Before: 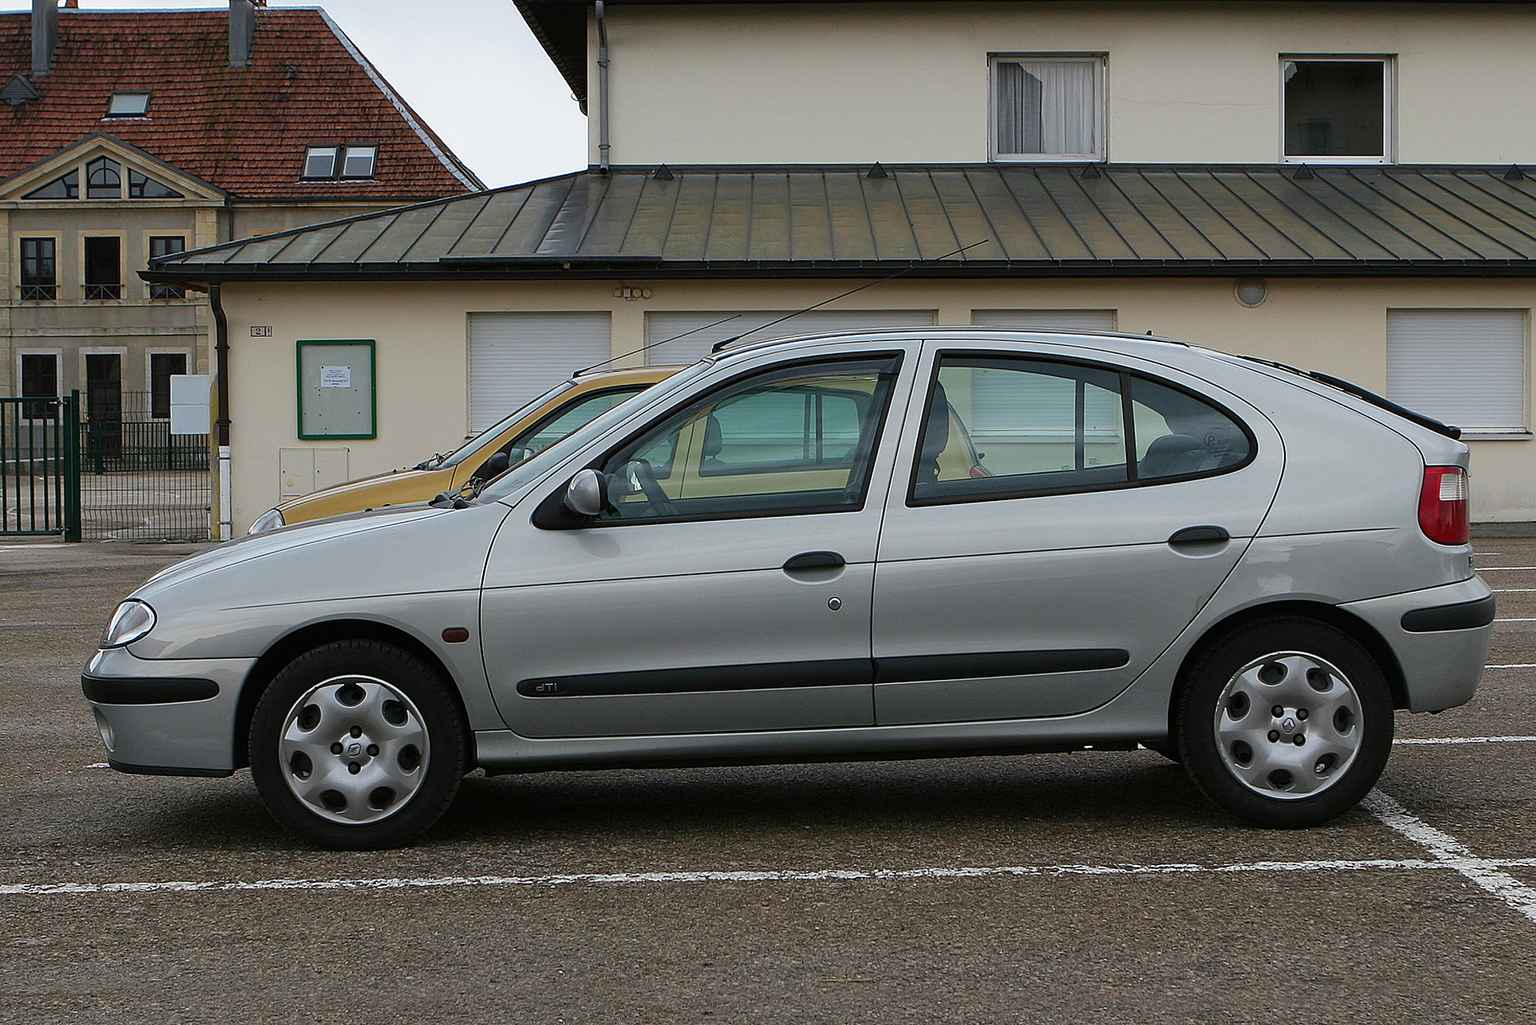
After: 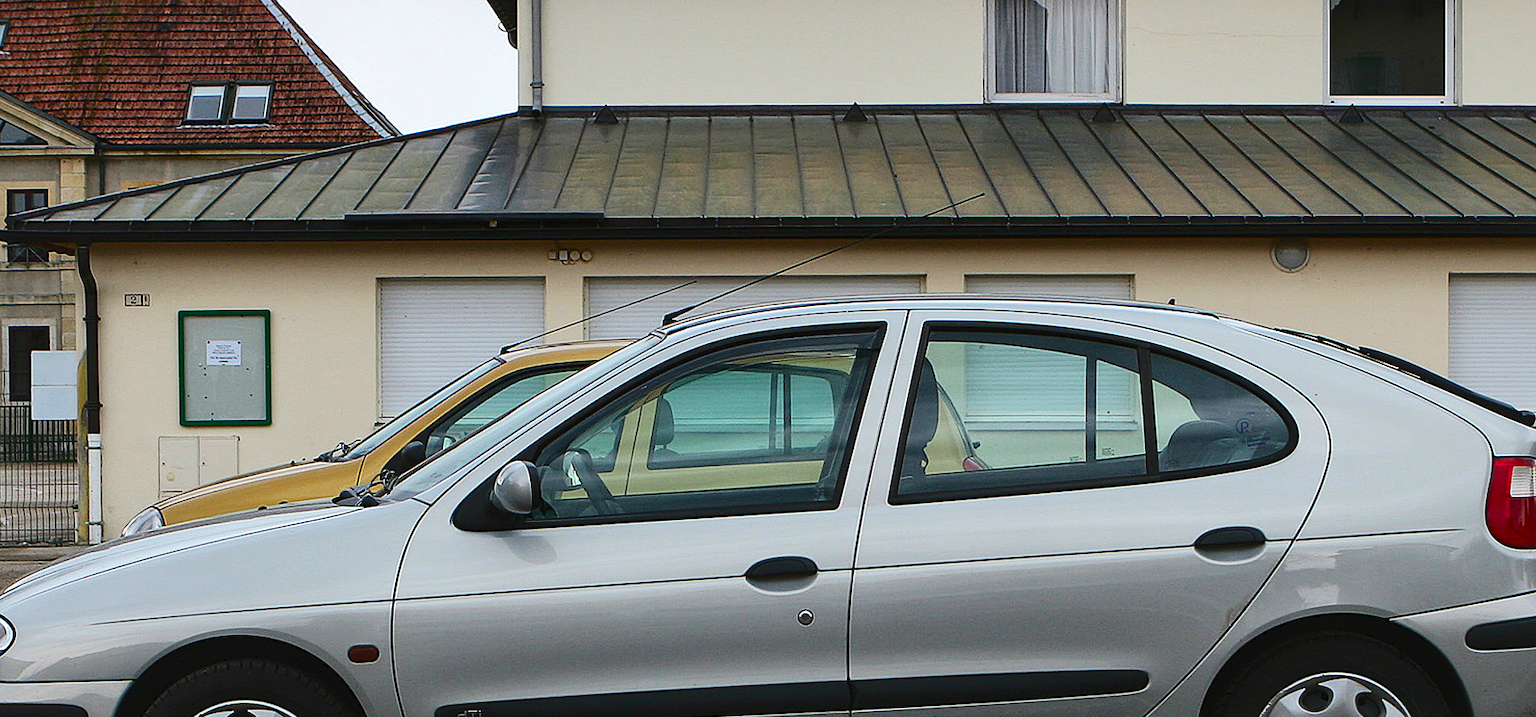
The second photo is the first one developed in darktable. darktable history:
contrast brightness saturation: contrast 0.088, saturation 0.274
local contrast: mode bilateral grid, contrast 19, coarseness 49, detail 130%, midtone range 0.2
crop and rotate: left 9.367%, top 7.235%, right 4.809%, bottom 32.593%
tone curve: curves: ch0 [(0, 0) (0.003, 0.049) (0.011, 0.052) (0.025, 0.061) (0.044, 0.08) (0.069, 0.101) (0.1, 0.119) (0.136, 0.139) (0.177, 0.172) (0.224, 0.222) (0.277, 0.292) (0.335, 0.367) (0.399, 0.444) (0.468, 0.538) (0.543, 0.623) (0.623, 0.713) (0.709, 0.784) (0.801, 0.844) (0.898, 0.916) (1, 1)], color space Lab, independent channels, preserve colors none
